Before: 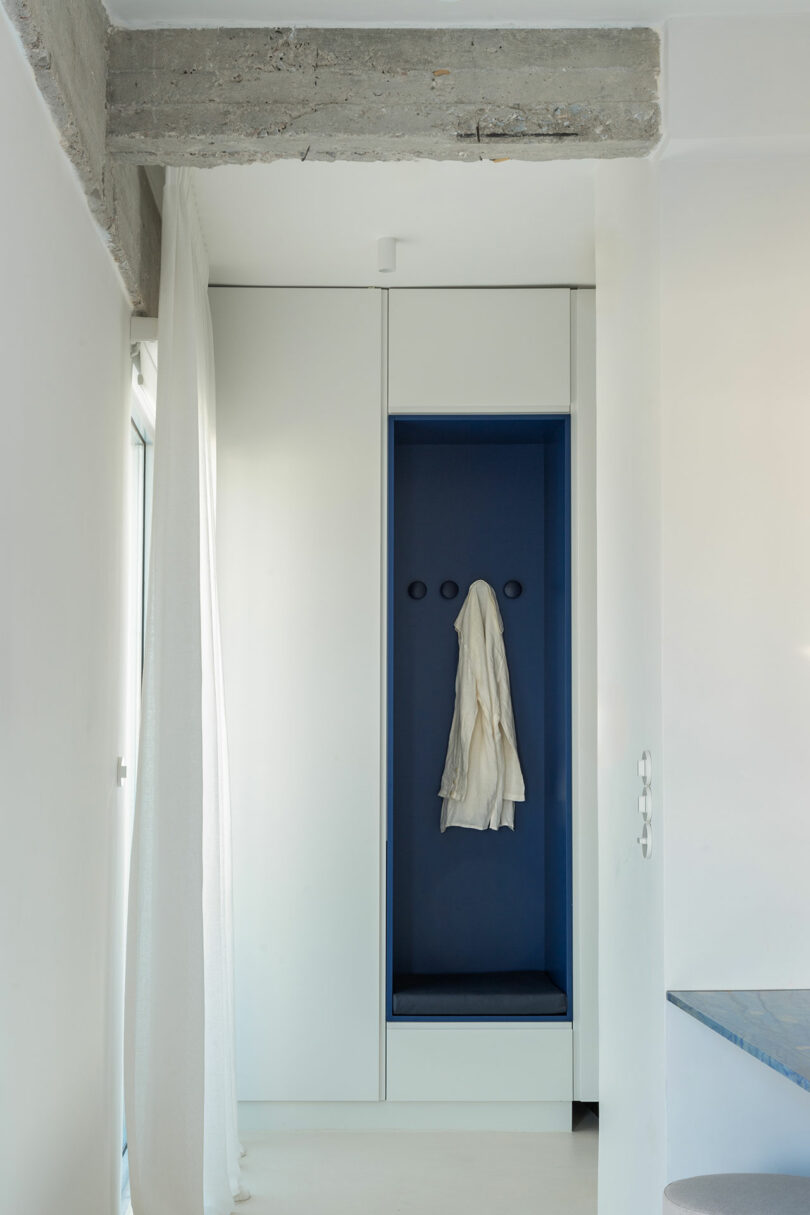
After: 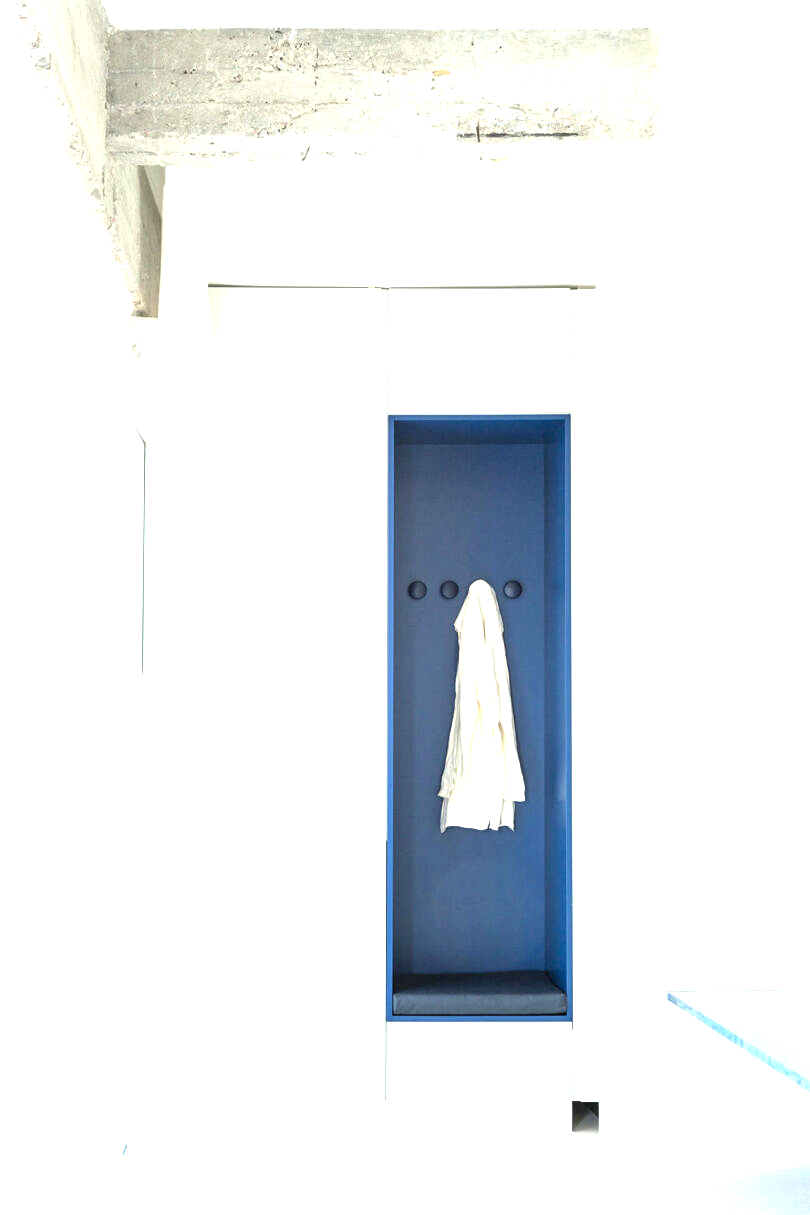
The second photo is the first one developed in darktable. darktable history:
exposure: black level correction 0, exposure 2.162 EV, compensate highlight preservation false
